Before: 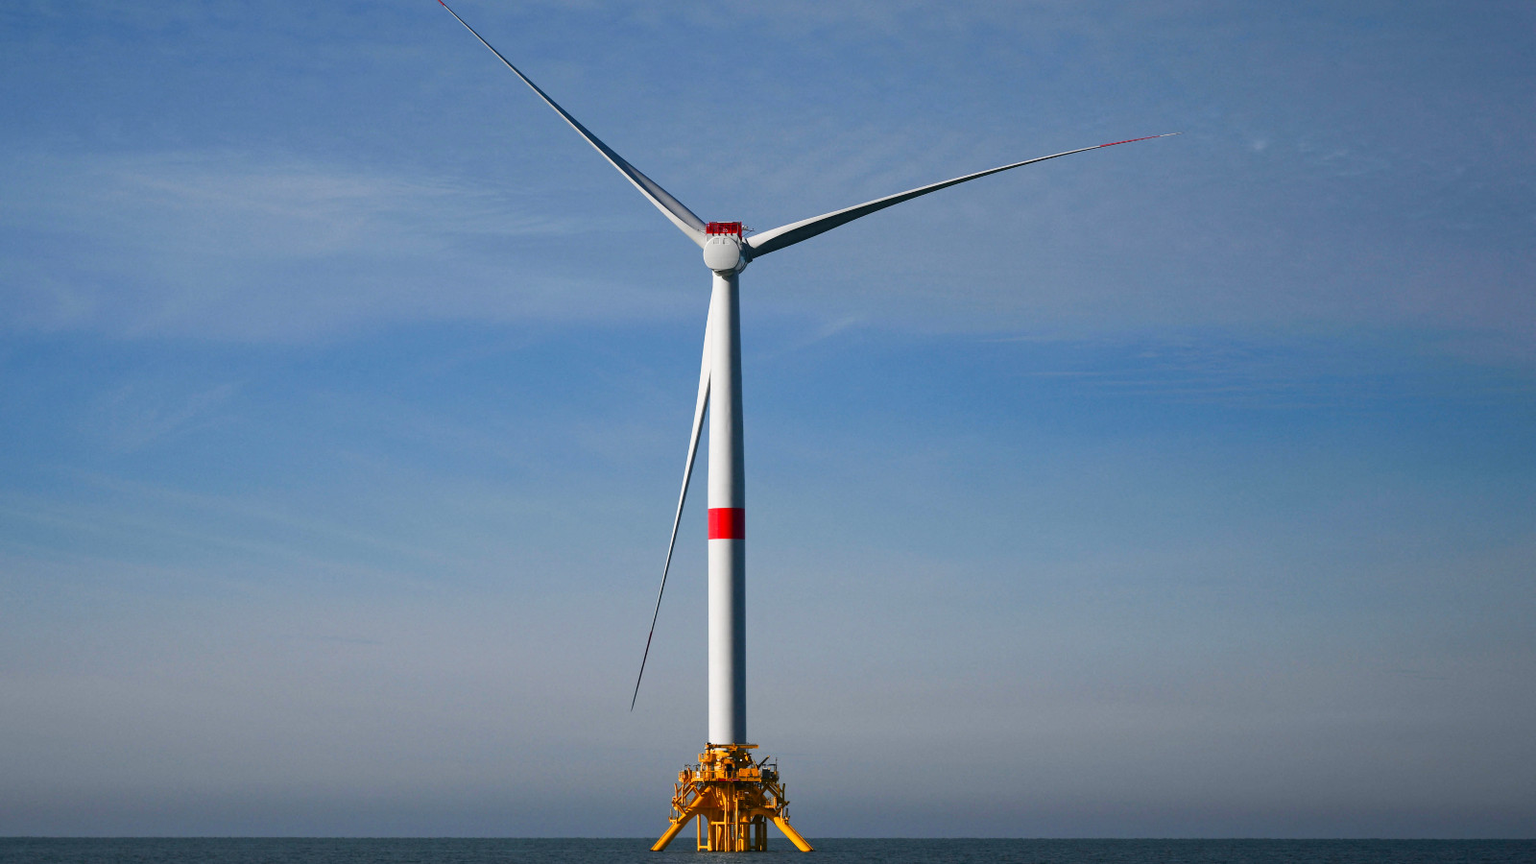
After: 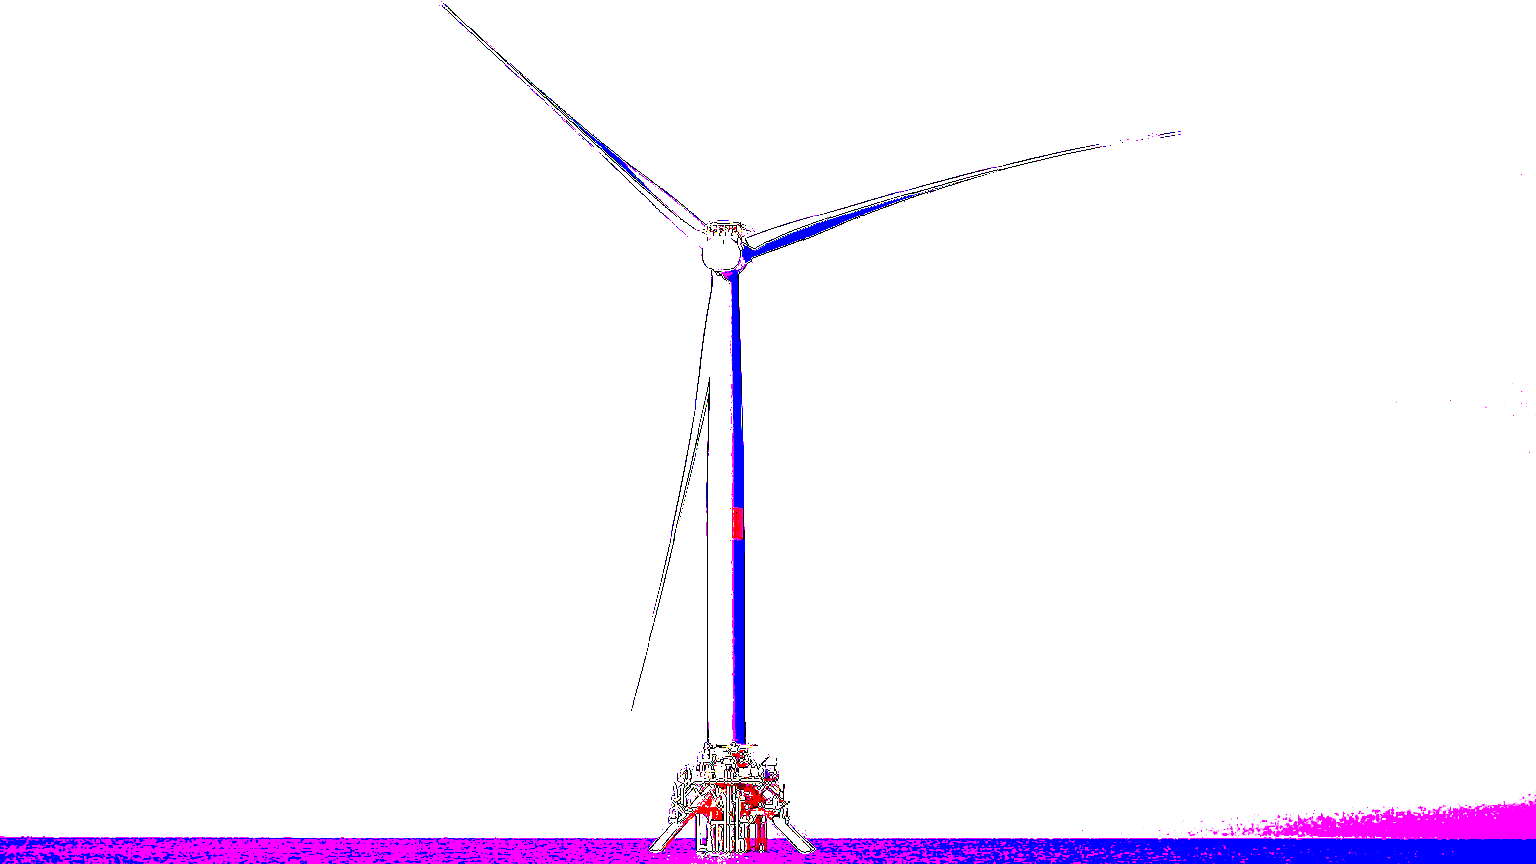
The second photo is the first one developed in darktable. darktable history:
white balance: red 8, blue 8
contrast brightness saturation: brightness -1, saturation 1
sharpen: on, module defaults
